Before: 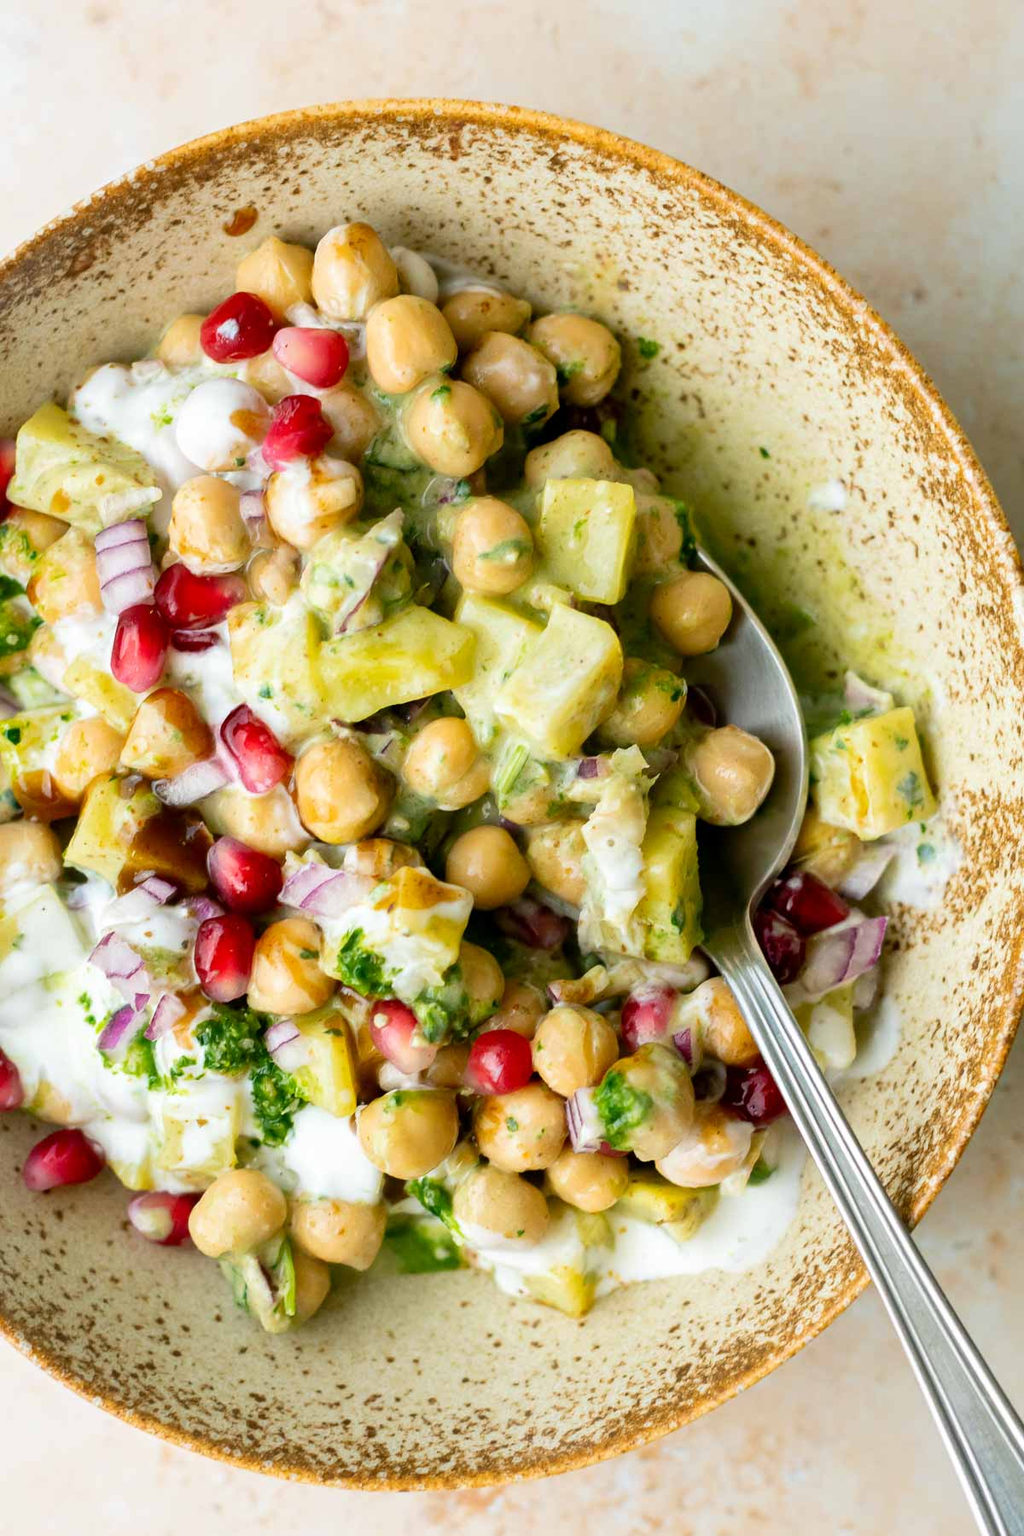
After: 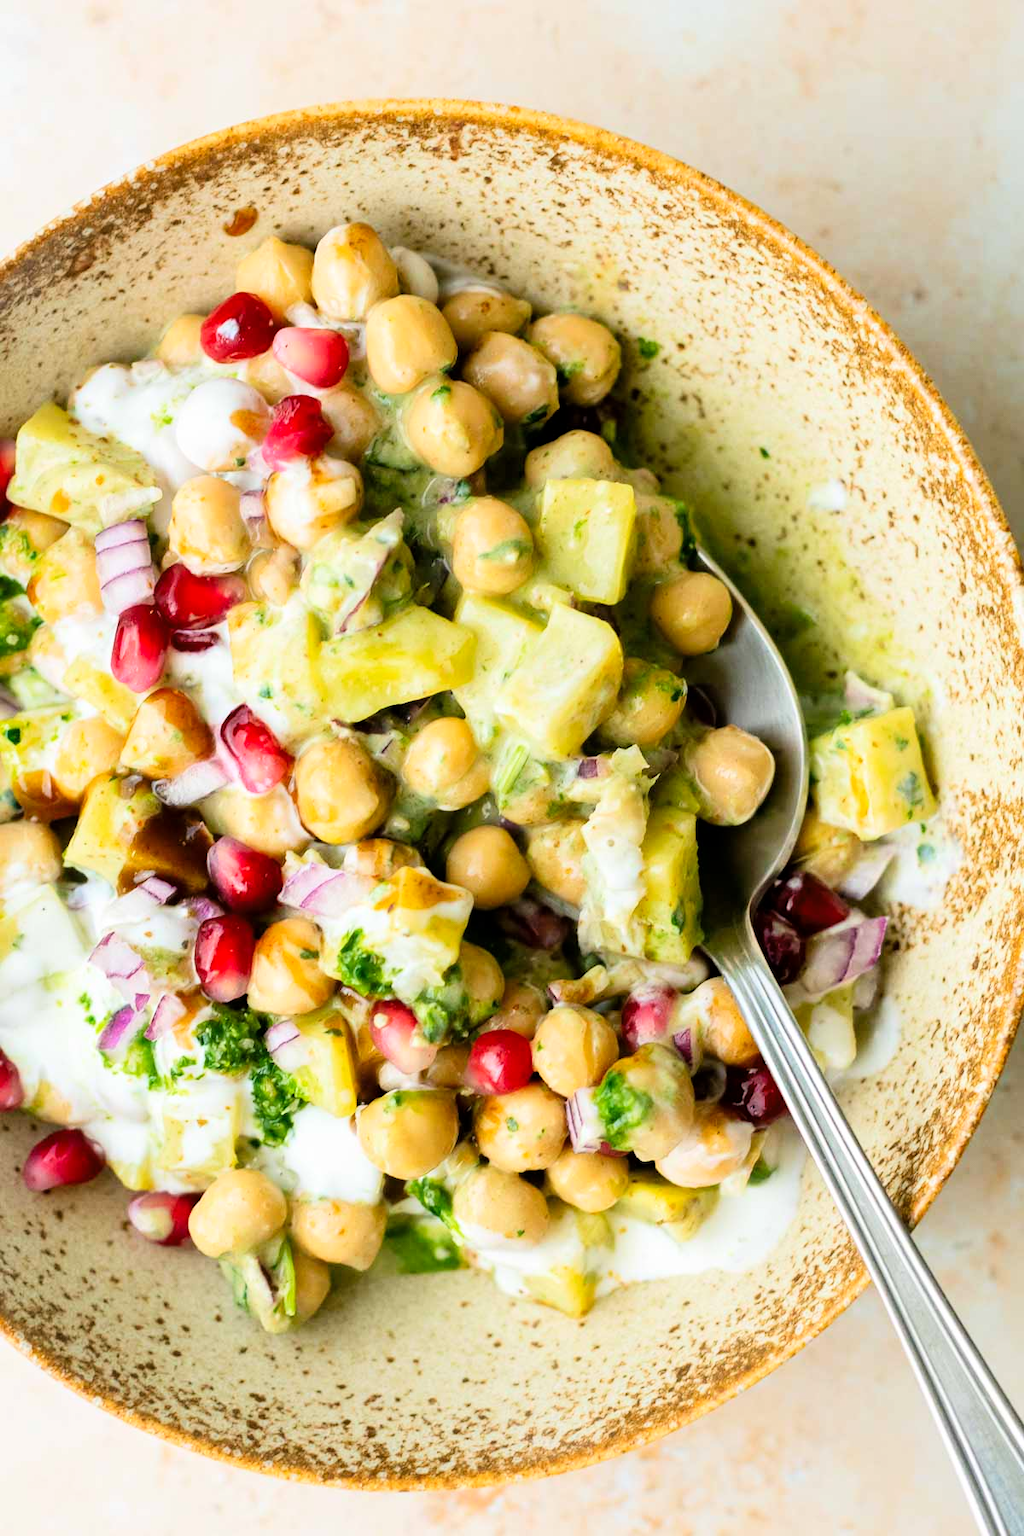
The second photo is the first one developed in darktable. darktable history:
tone equalizer: on, module defaults
tone curve: curves: ch0 [(0, 0) (0.004, 0.001) (0.133, 0.112) (0.325, 0.362) (0.832, 0.893) (1, 1)], color space Lab, linked channels, preserve colors none
